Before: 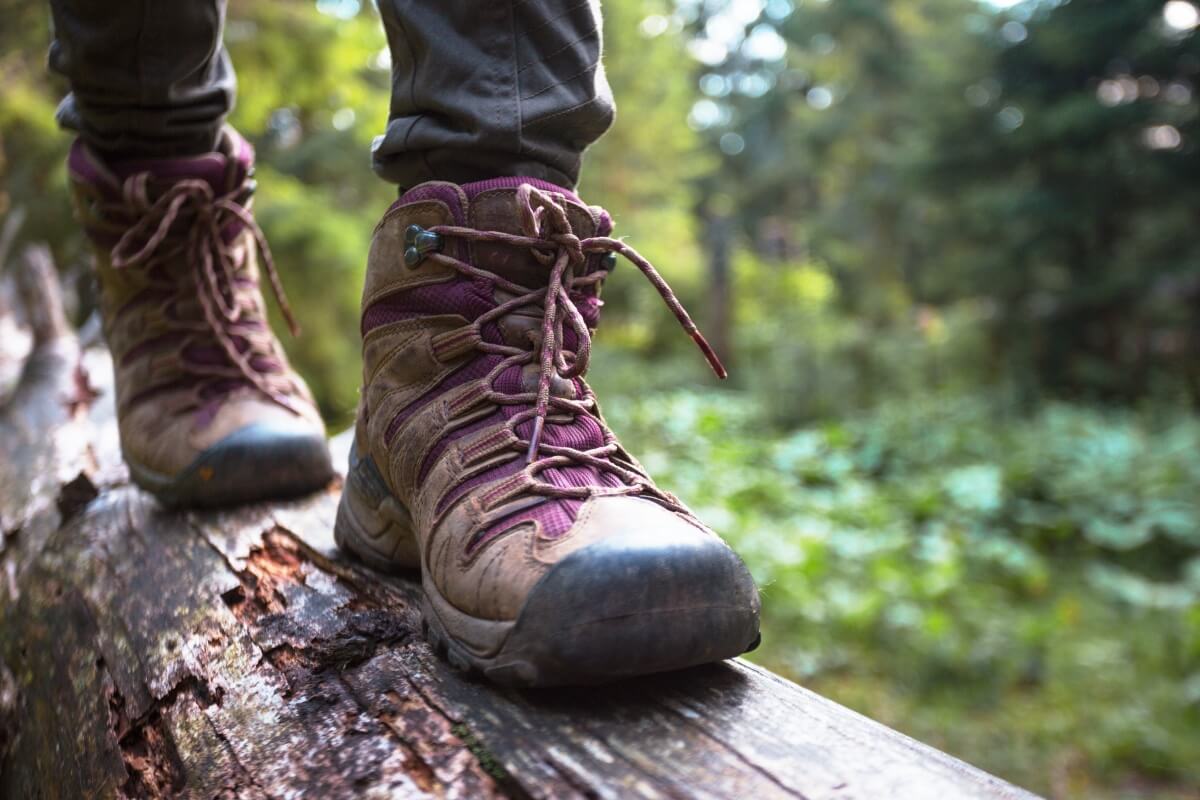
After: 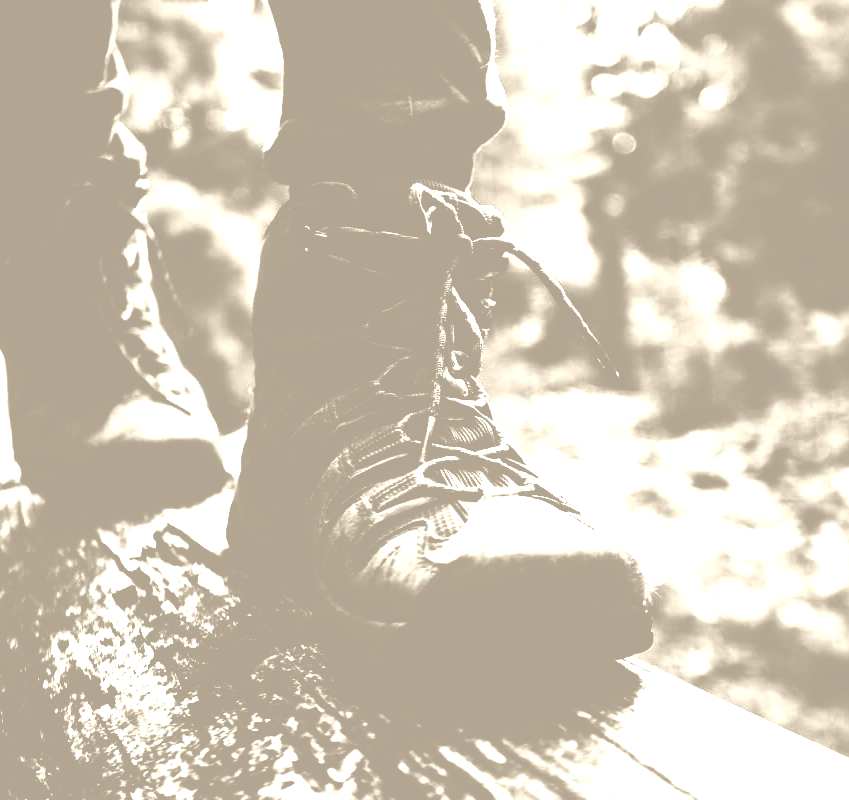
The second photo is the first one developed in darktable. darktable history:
crop and rotate: left 9.061%, right 20.142%
contrast brightness saturation: contrast 0.77, brightness -1, saturation 1
colorize: hue 36°, saturation 71%, lightness 80.79%
